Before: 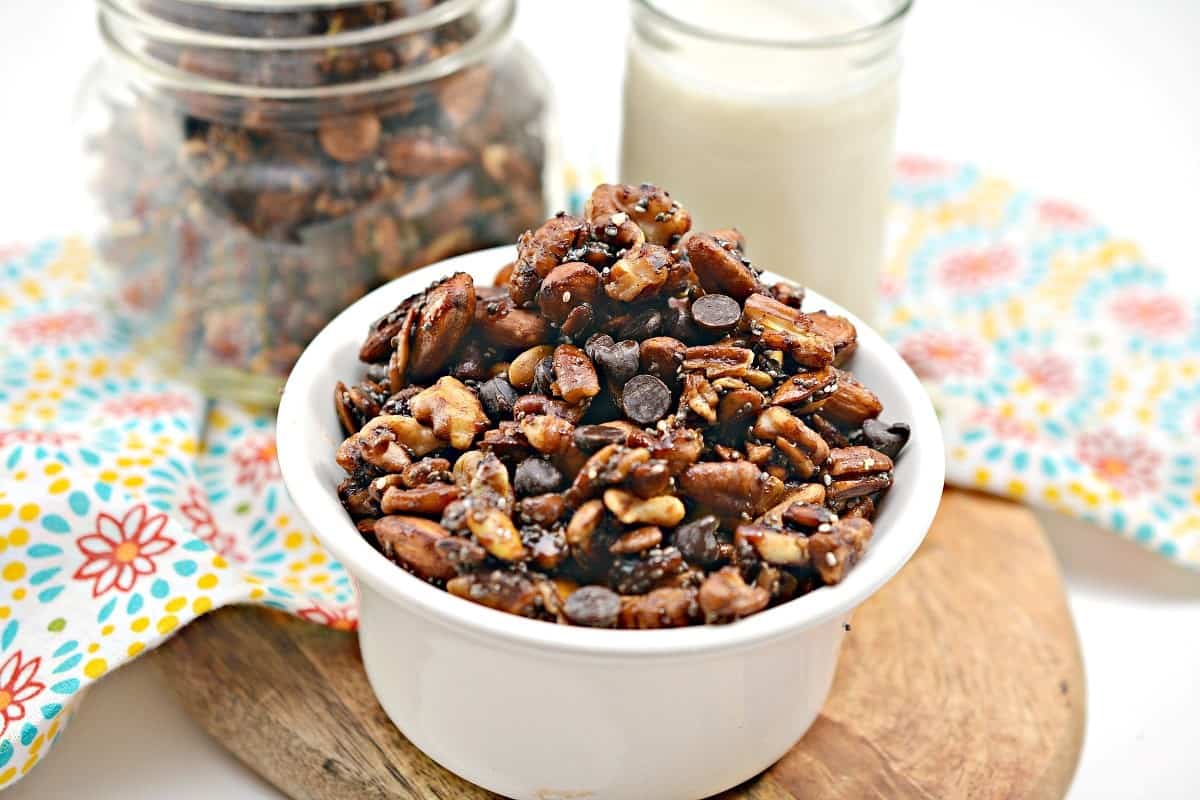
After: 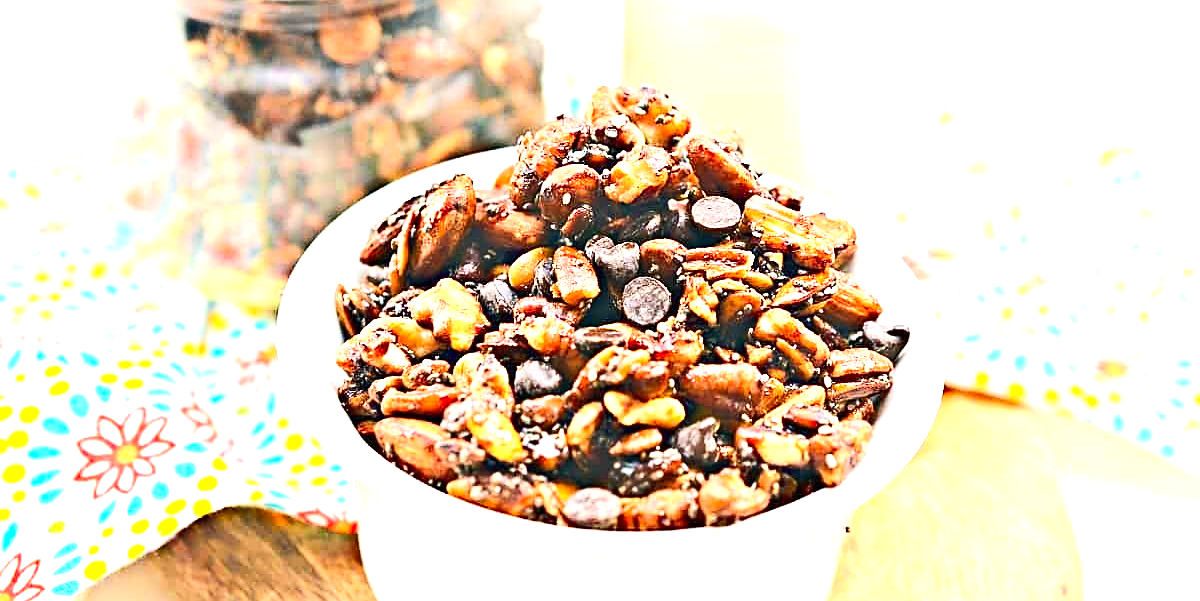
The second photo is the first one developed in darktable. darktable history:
crop and rotate: top 12.443%, bottom 12.342%
exposure: black level correction 0, exposure 1.199 EV, compensate highlight preservation false
sharpen: on, module defaults
contrast brightness saturation: contrast 0.076, saturation 0.199
tone equalizer: -8 EV 0.023 EV, -7 EV -0.007 EV, -6 EV 0.048 EV, -5 EV 0.034 EV, -4 EV 0.258 EV, -3 EV 0.636 EV, -2 EV 0.58 EV, -1 EV 0.209 EV, +0 EV 0.019 EV, edges refinement/feathering 500, mask exposure compensation -1.57 EV, preserve details no
